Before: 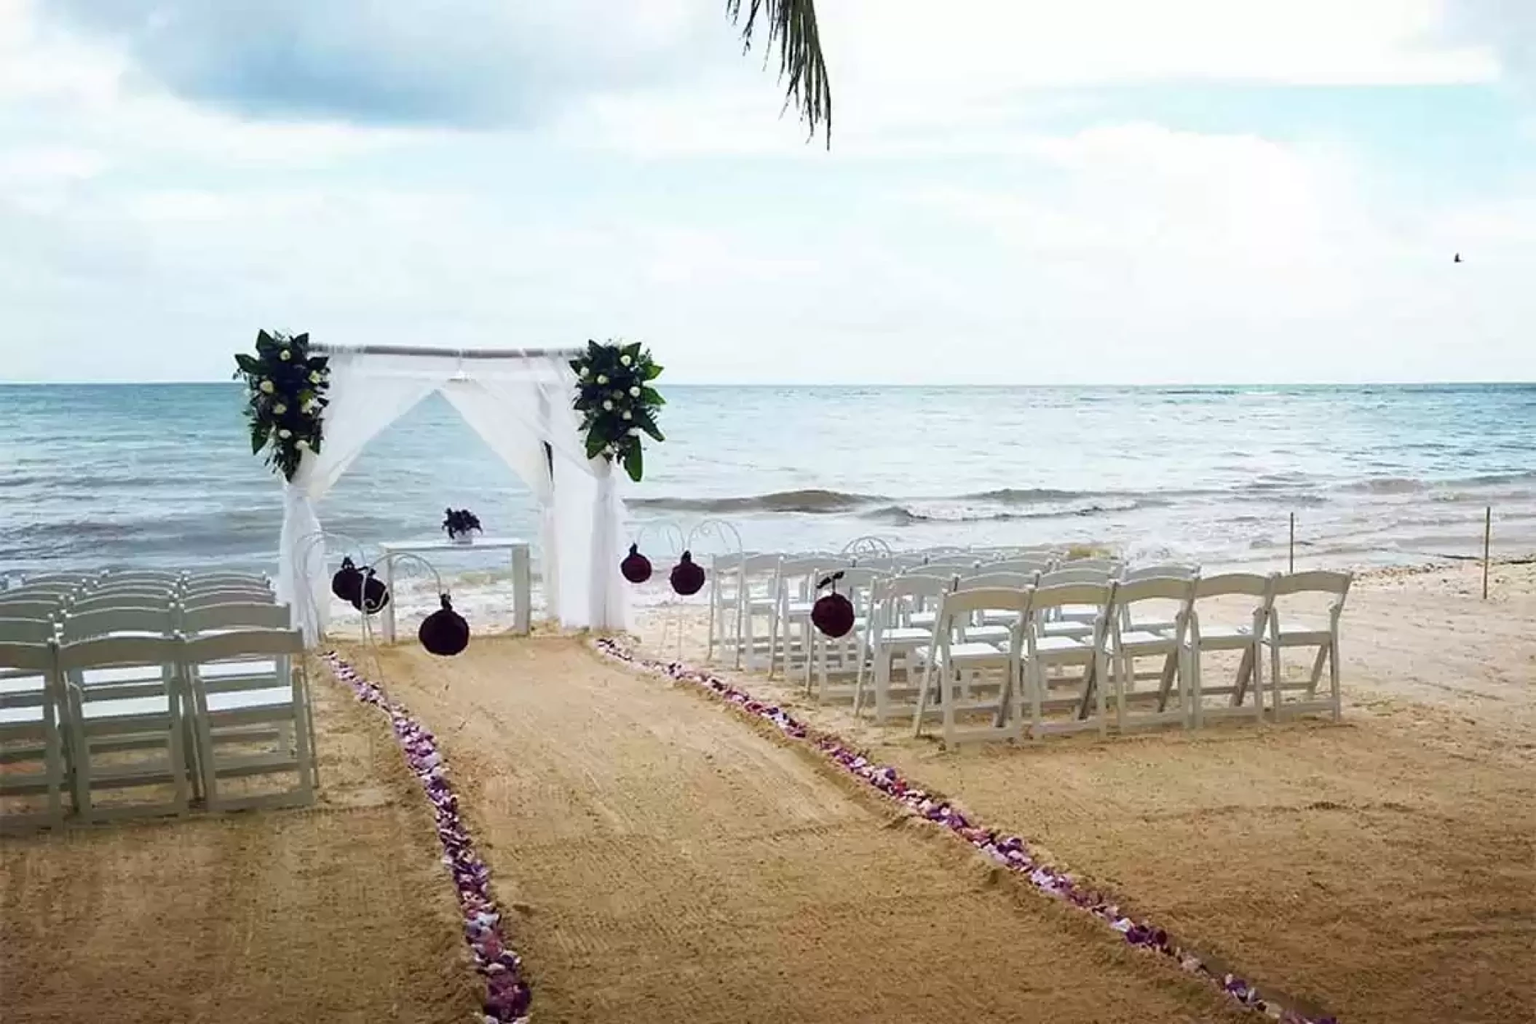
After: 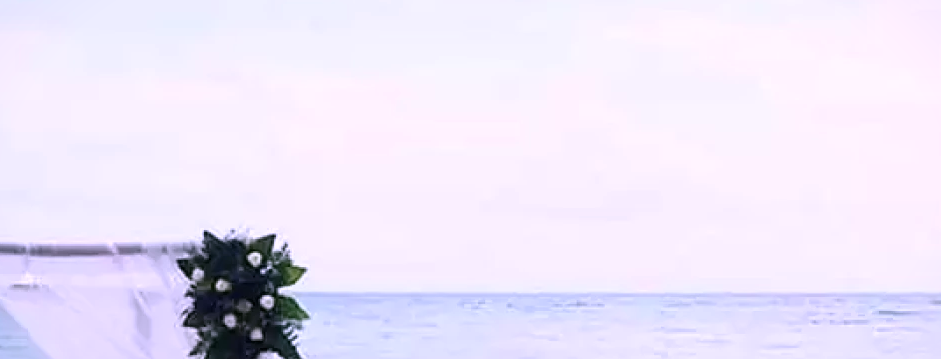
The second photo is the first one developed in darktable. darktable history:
crop: left 28.698%, top 16.84%, right 26.673%, bottom 57.642%
color correction: highlights a* 15.22, highlights b* -24.78
vignetting: fall-off start 99.02%, fall-off radius 100.75%, width/height ratio 1.424
